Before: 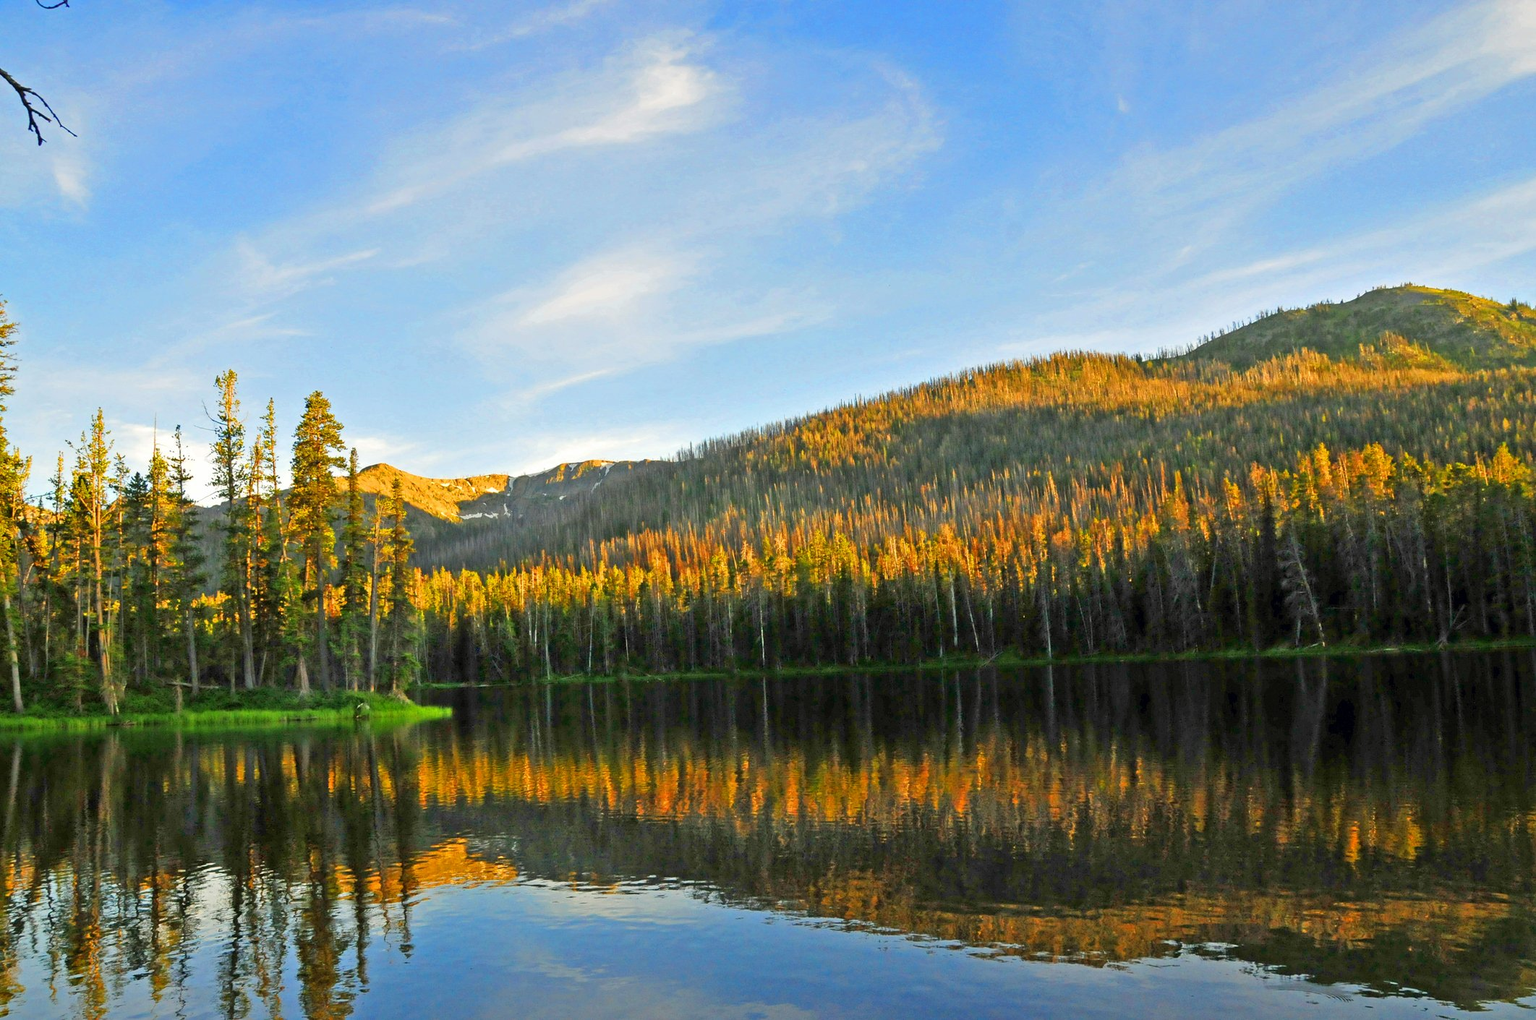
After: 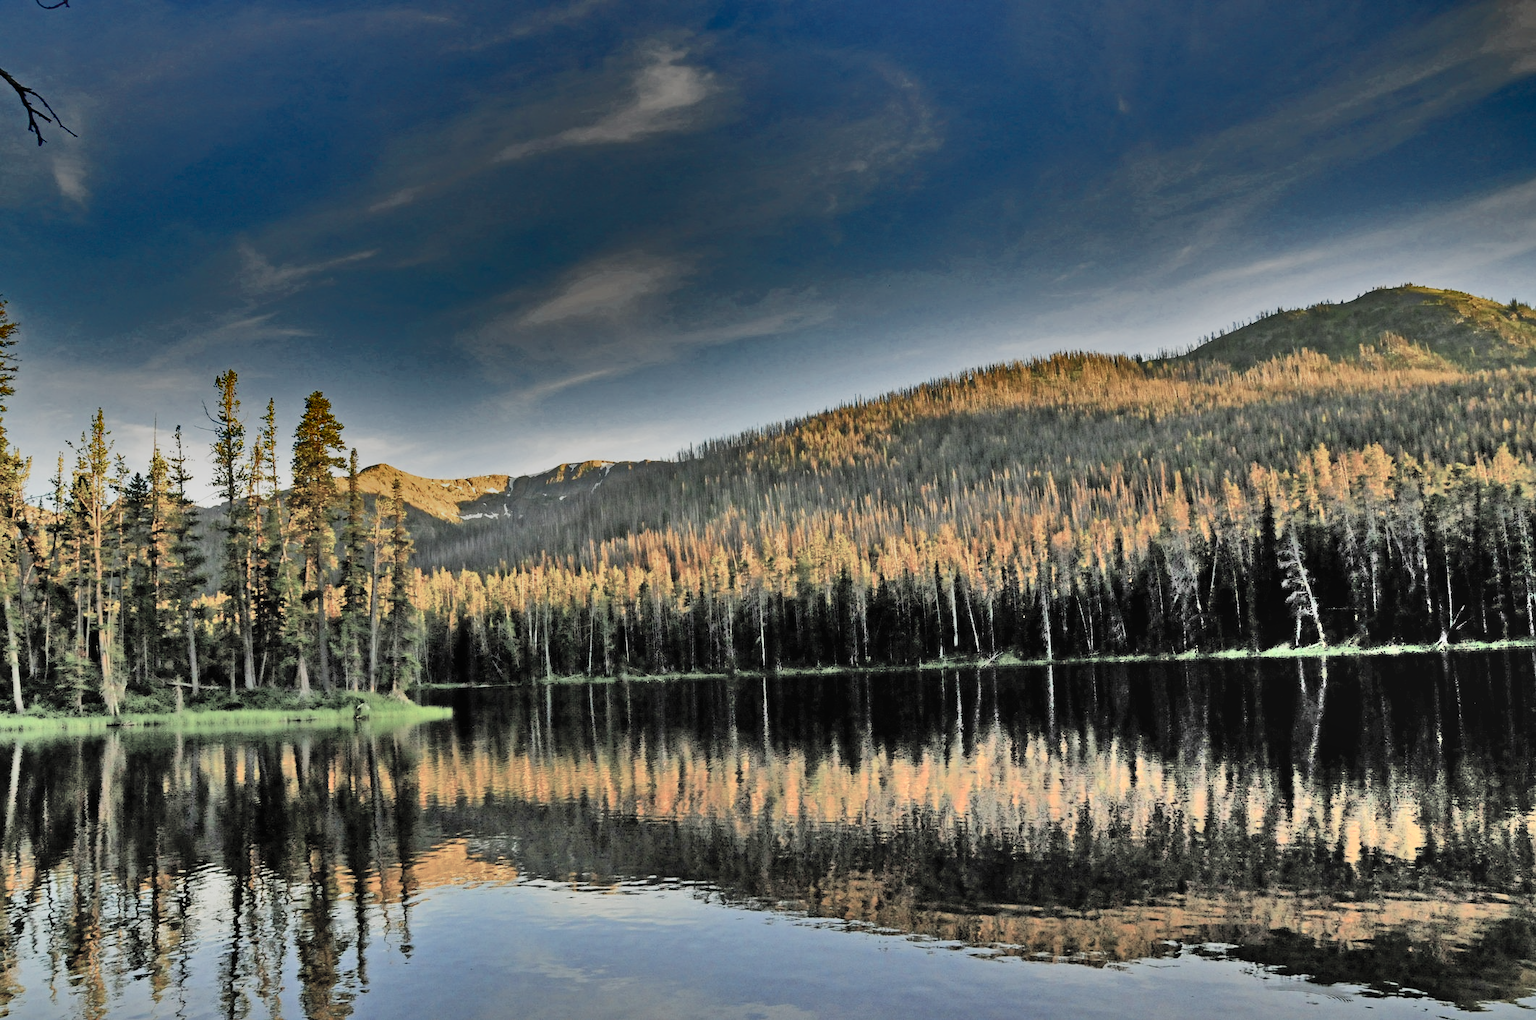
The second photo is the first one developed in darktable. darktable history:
contrast brightness saturation: brightness 0.18, saturation -0.5
filmic rgb: black relative exposure -5 EV, hardness 2.88, contrast 1.3, highlights saturation mix -30%
shadows and highlights: radius 123.98, shadows 100, white point adjustment -3, highlights -100, highlights color adjustment 89.84%, soften with gaussian
